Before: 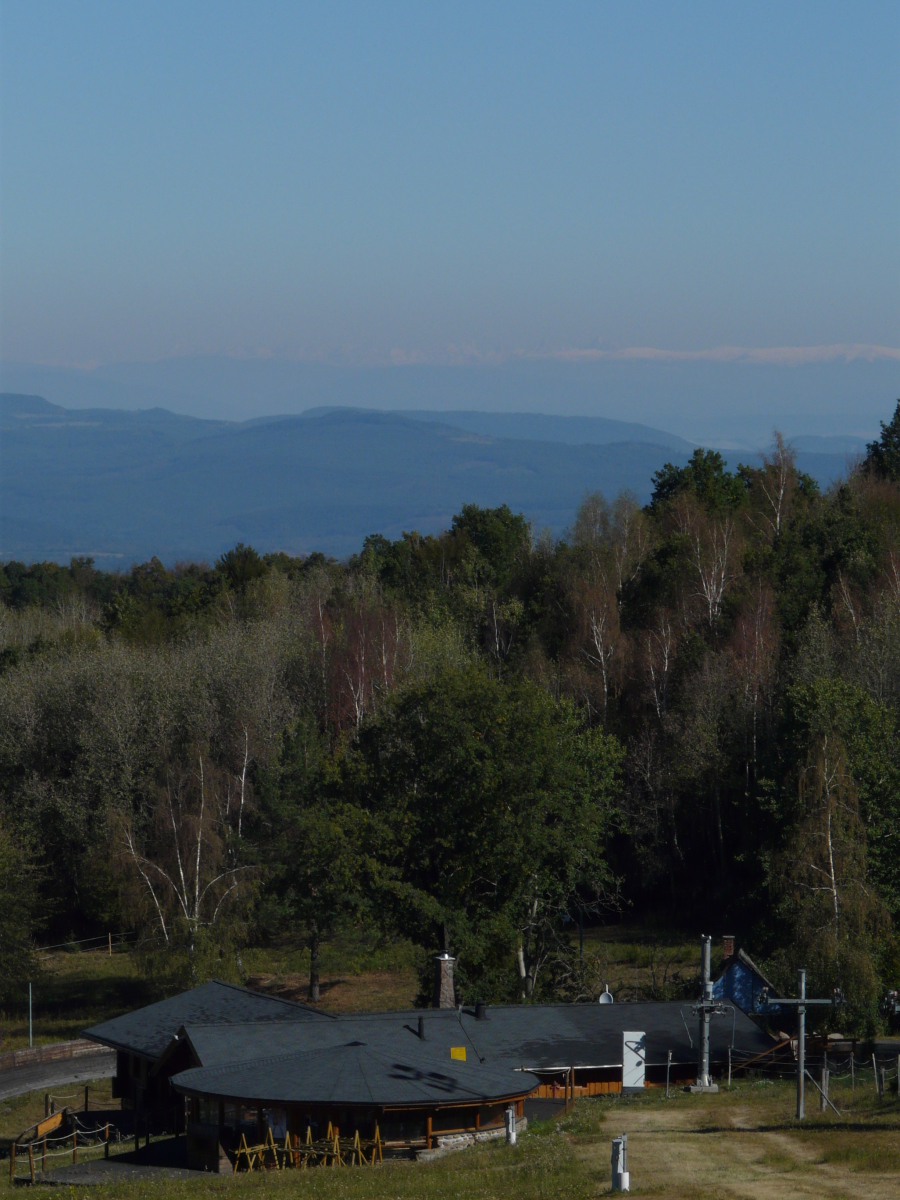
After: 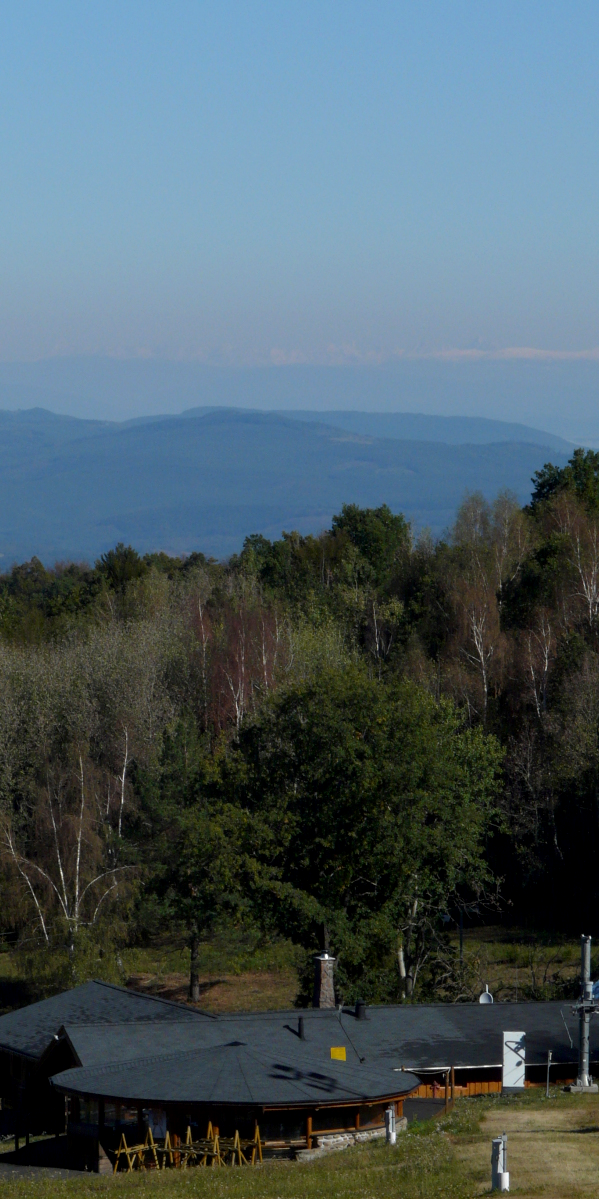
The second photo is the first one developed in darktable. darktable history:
exposure: black level correction 0.003, exposure 0.383 EV, compensate highlight preservation false
crop and rotate: left 13.342%, right 19.991%
